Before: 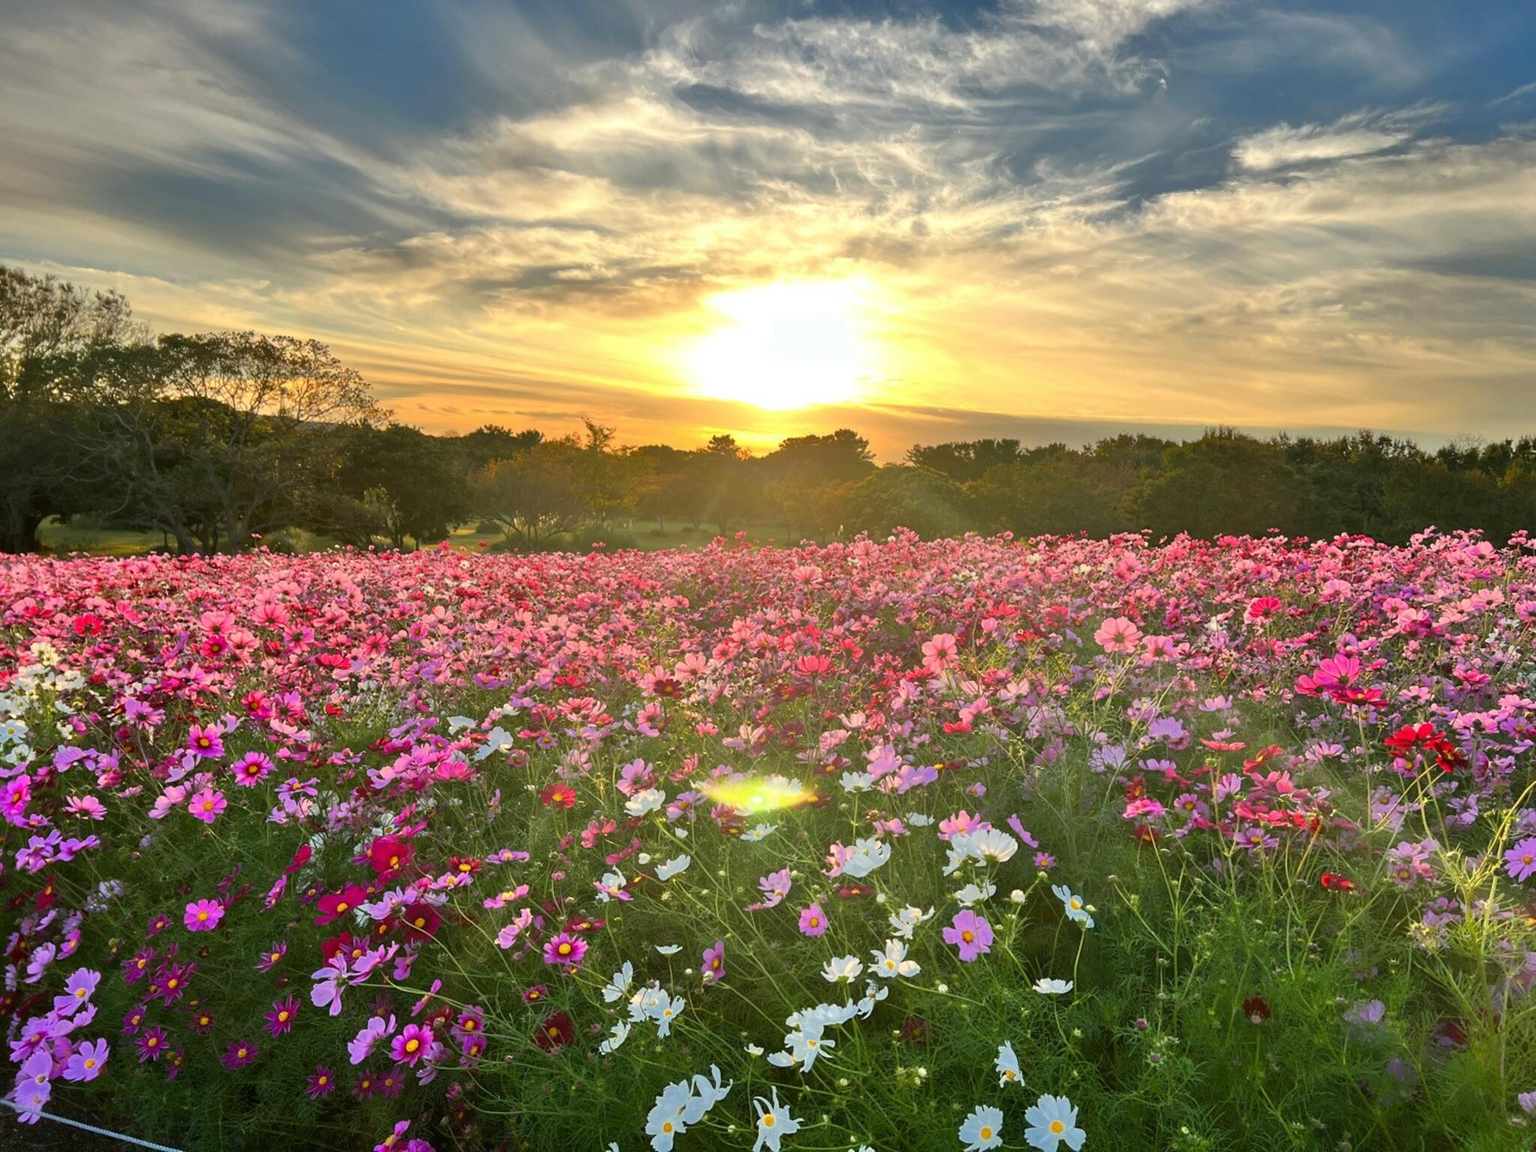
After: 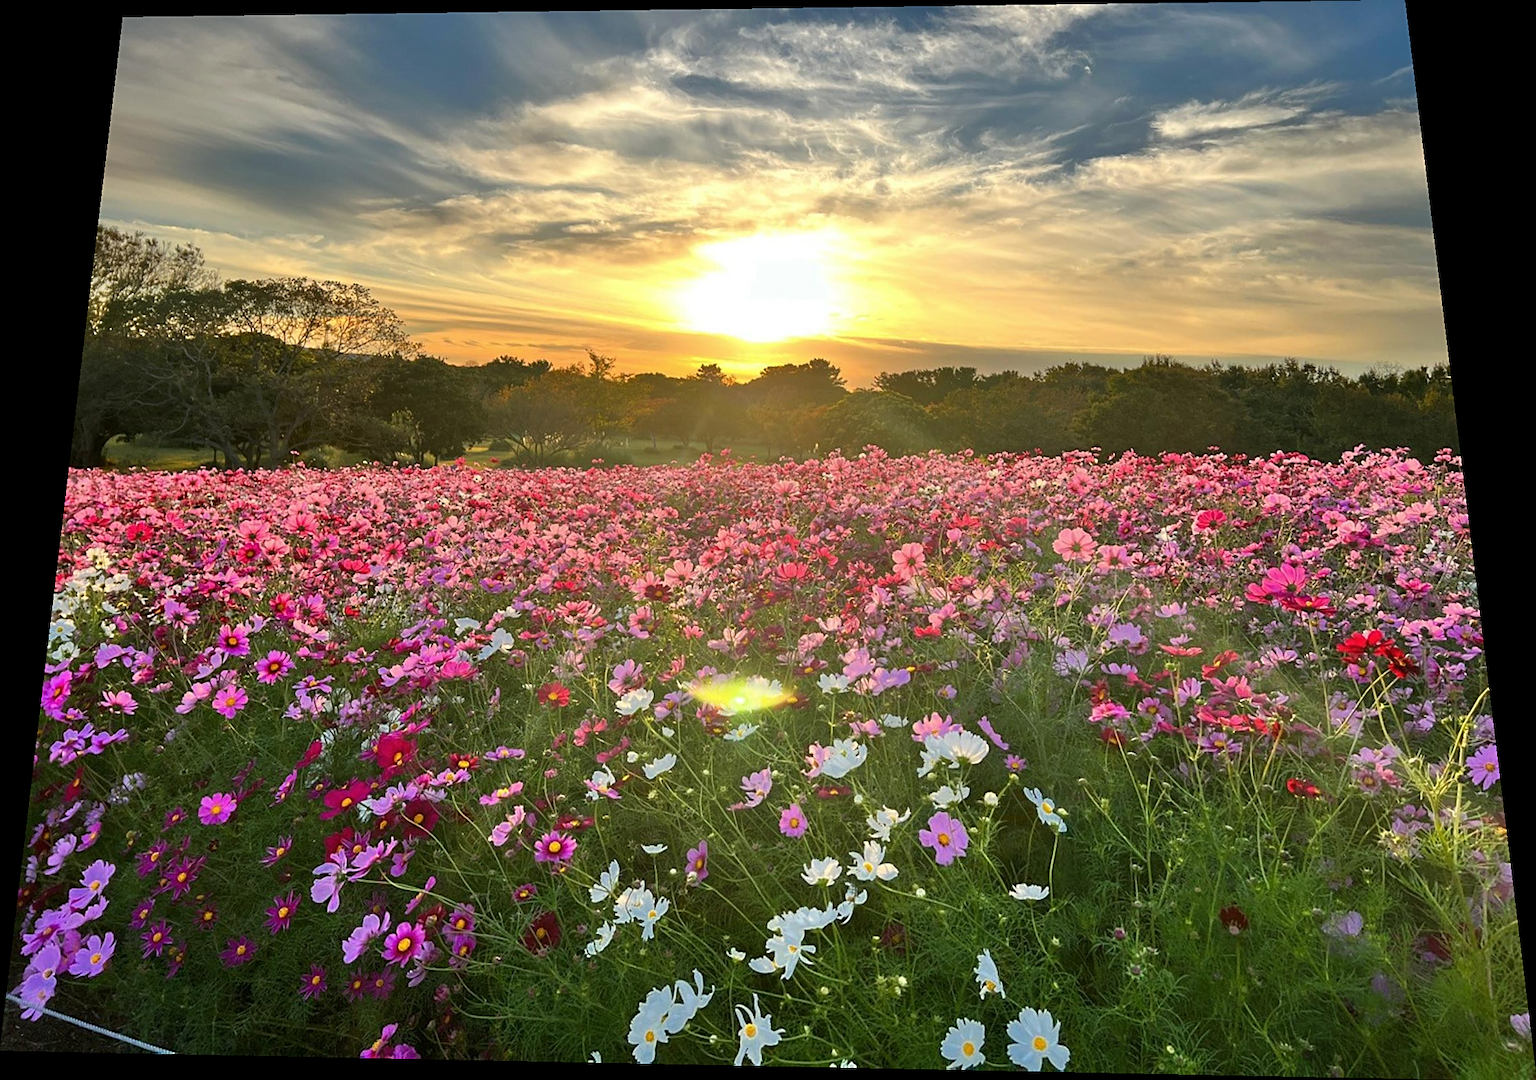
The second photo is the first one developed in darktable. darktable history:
sharpen: on, module defaults
levels: mode automatic, gray 50.8%
rotate and perspective: rotation 0.128°, lens shift (vertical) -0.181, lens shift (horizontal) -0.044, shear 0.001, automatic cropping off
